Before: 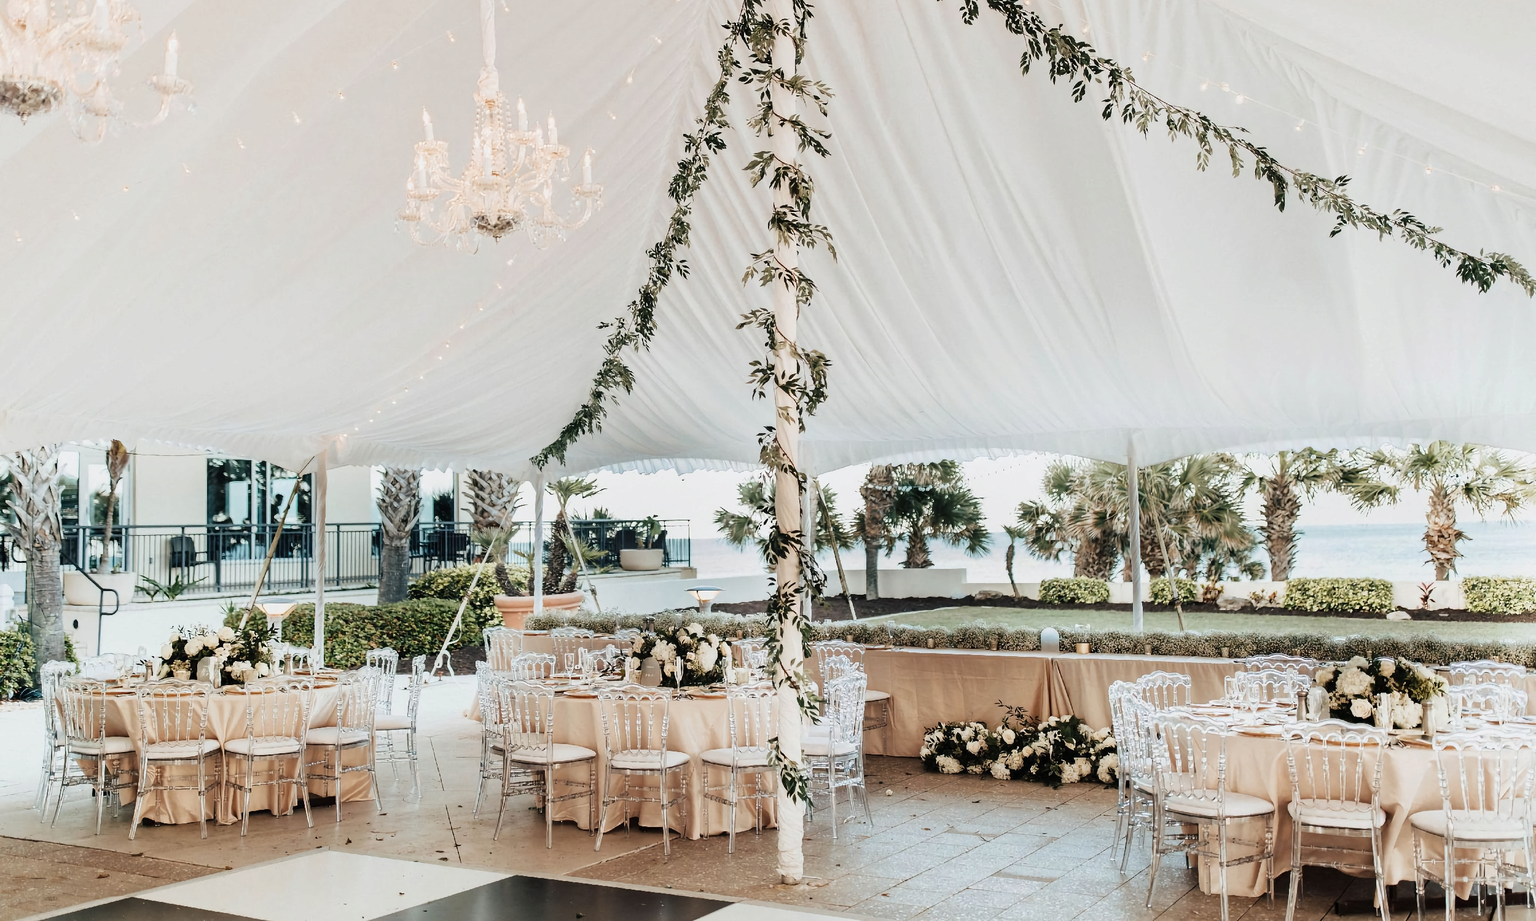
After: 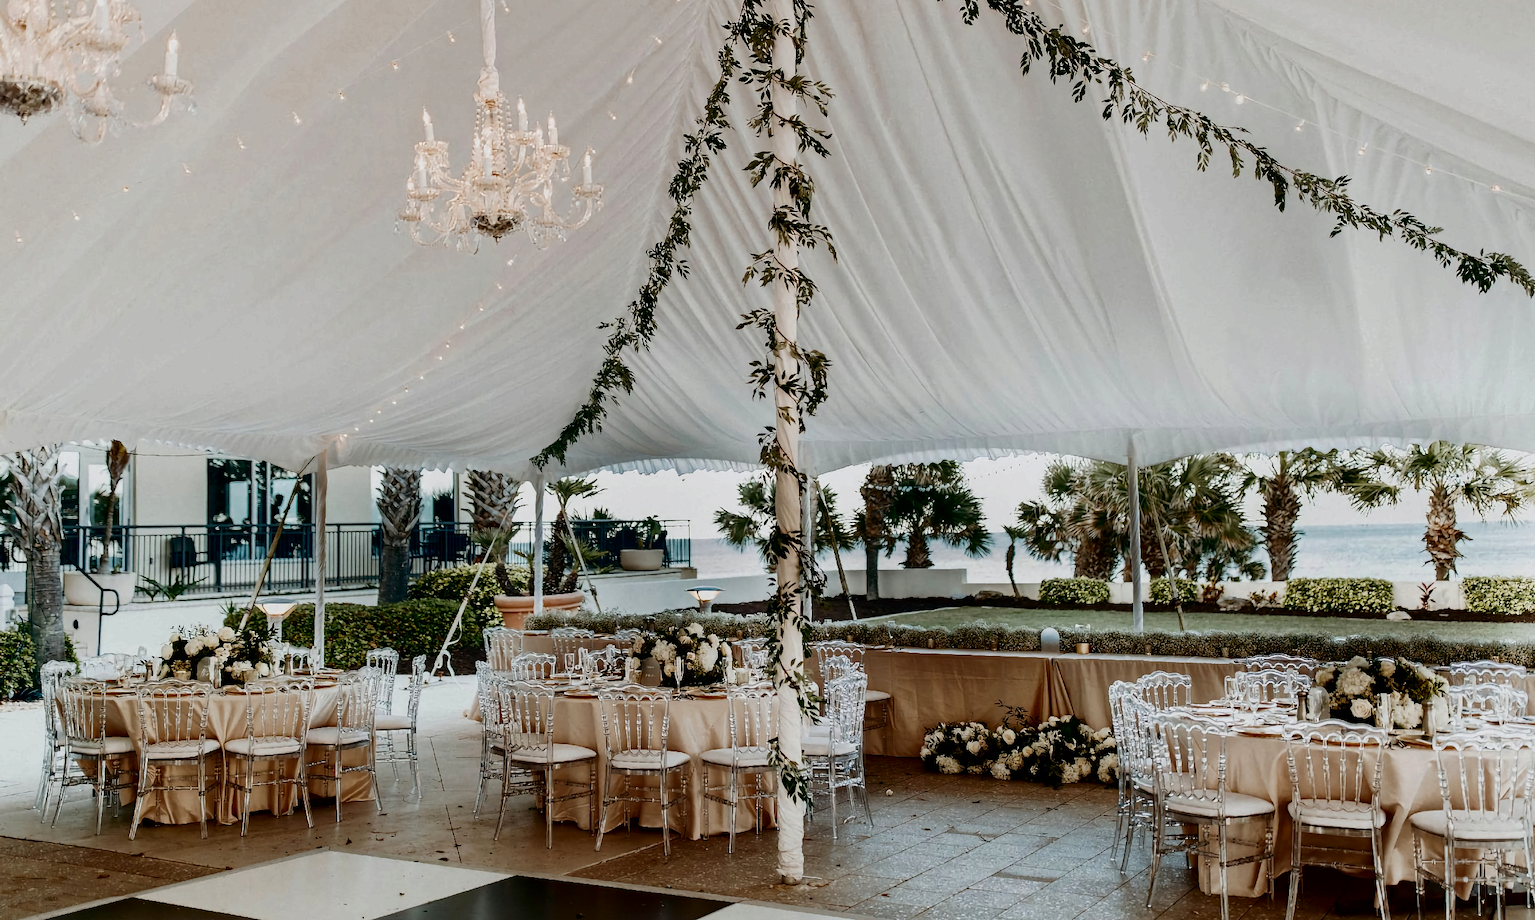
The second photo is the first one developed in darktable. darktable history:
contrast brightness saturation: contrast 0.089, brightness -0.595, saturation 0.171
